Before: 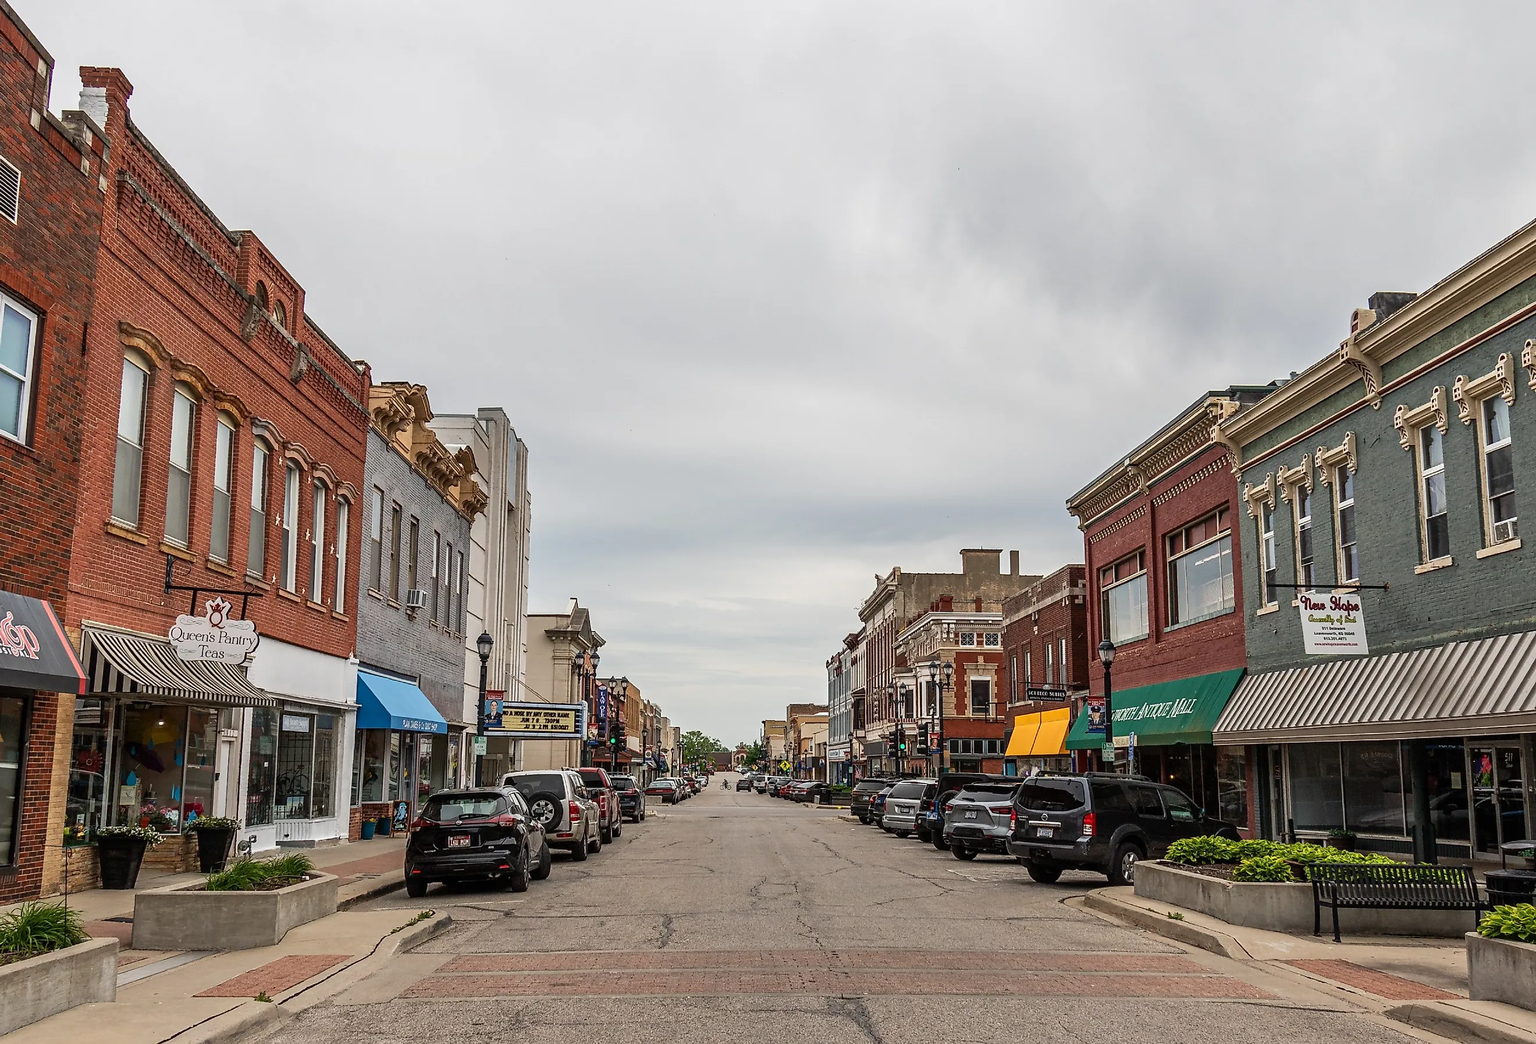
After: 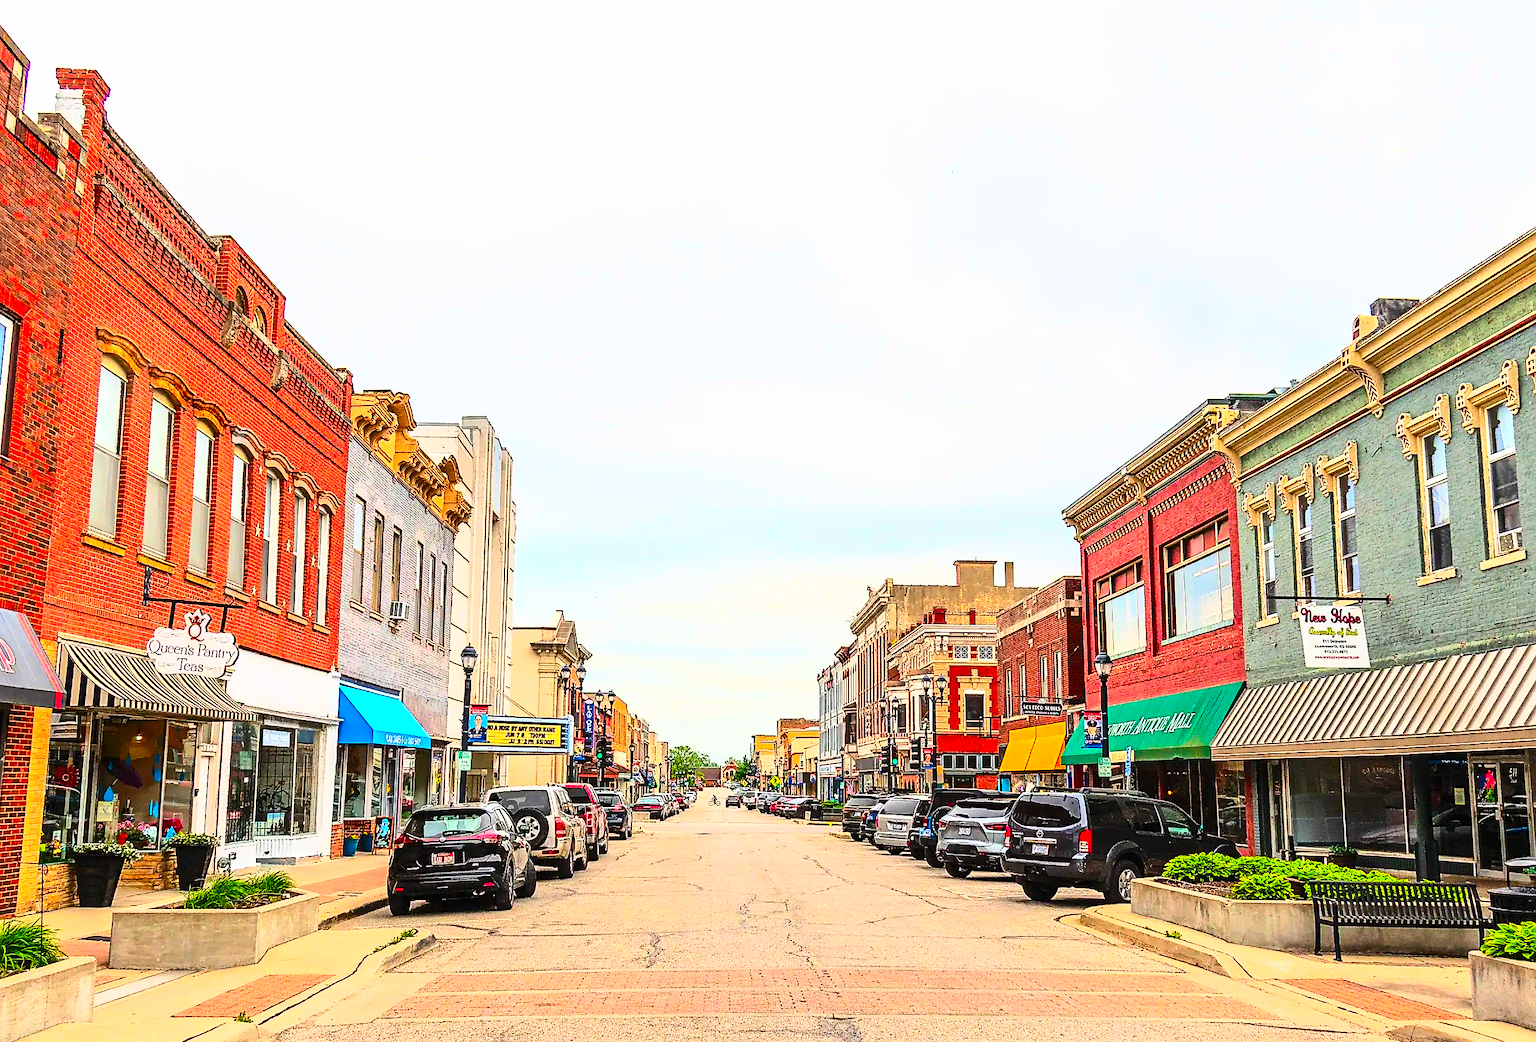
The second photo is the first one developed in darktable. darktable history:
exposure: exposure 0.202 EV, compensate highlight preservation false
sharpen: on, module defaults
contrast brightness saturation: contrast 0.238, brightness 0.251, saturation 0.378
crop: left 1.636%, right 0.285%, bottom 2.029%
base curve: curves: ch0 [(0, 0) (0.028, 0.03) (0.121, 0.232) (0.46, 0.748) (0.859, 0.968) (1, 1)]
color correction: highlights b* -0.008, saturation 1.76
